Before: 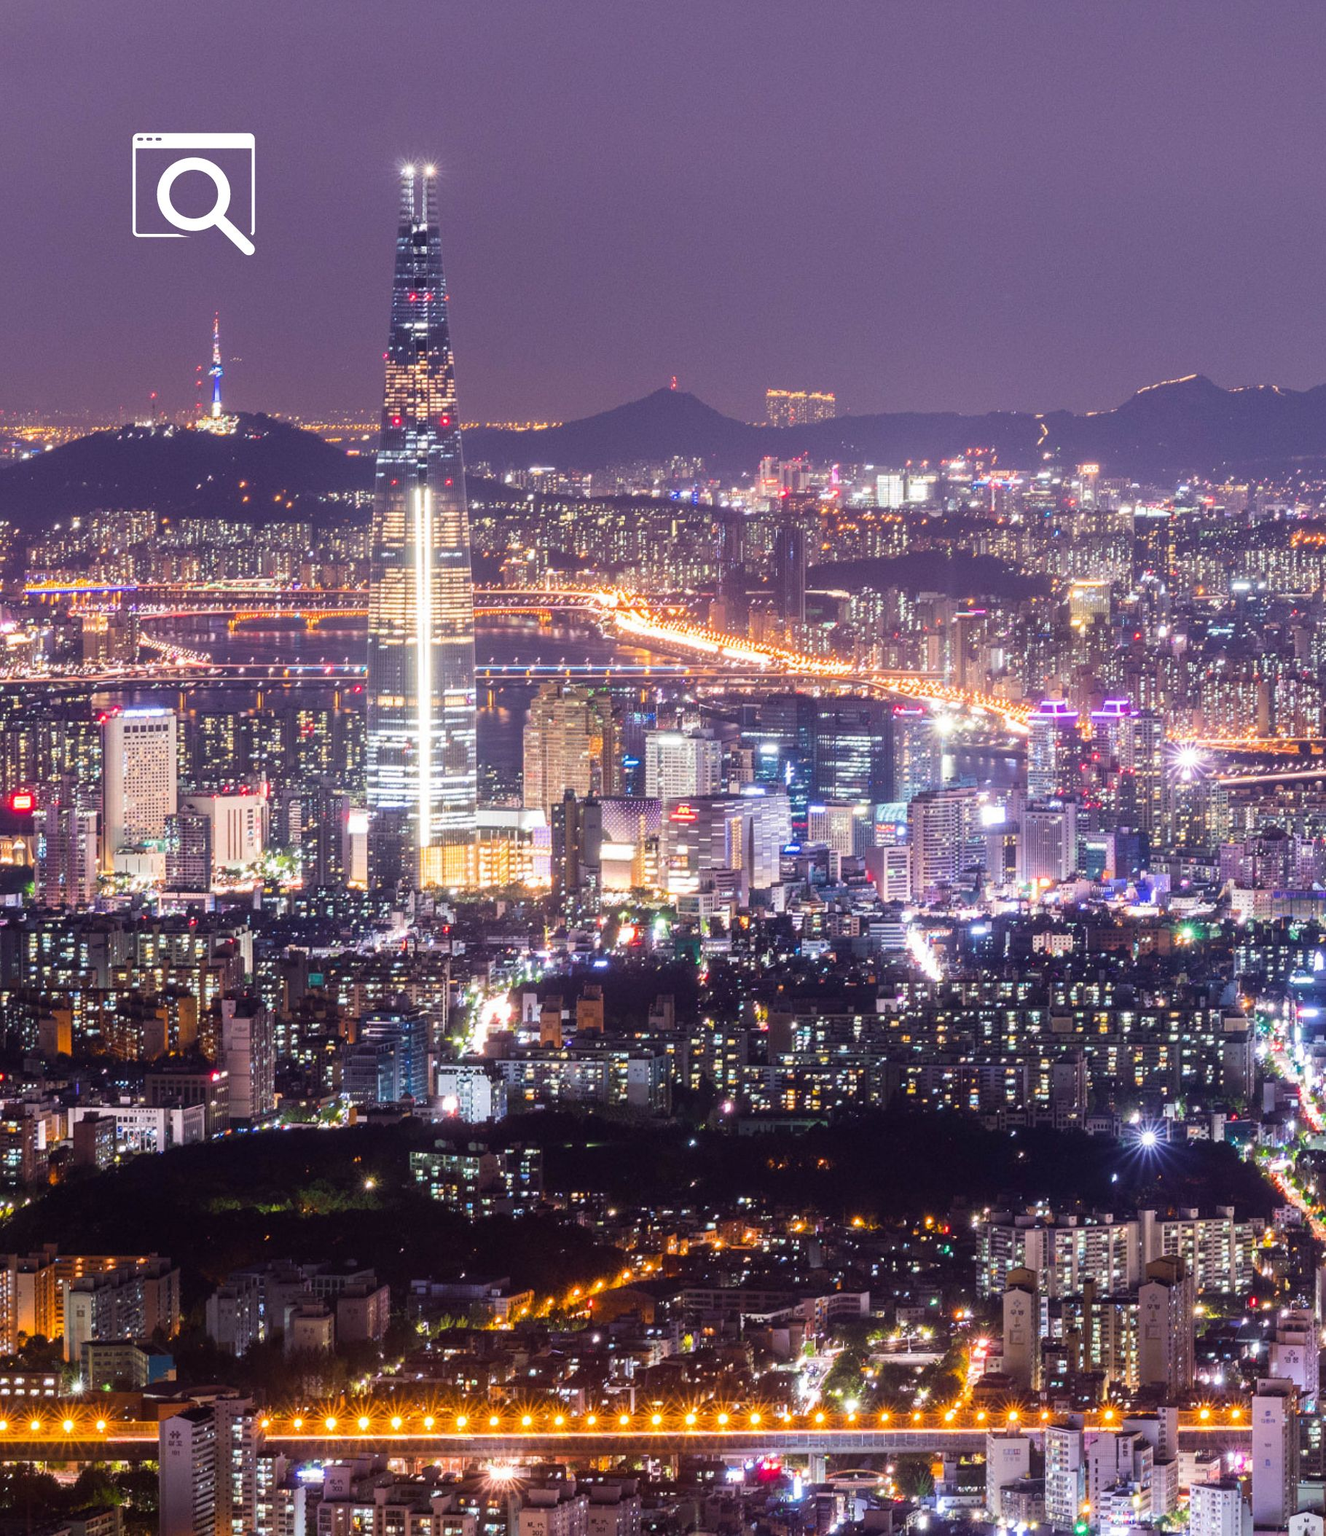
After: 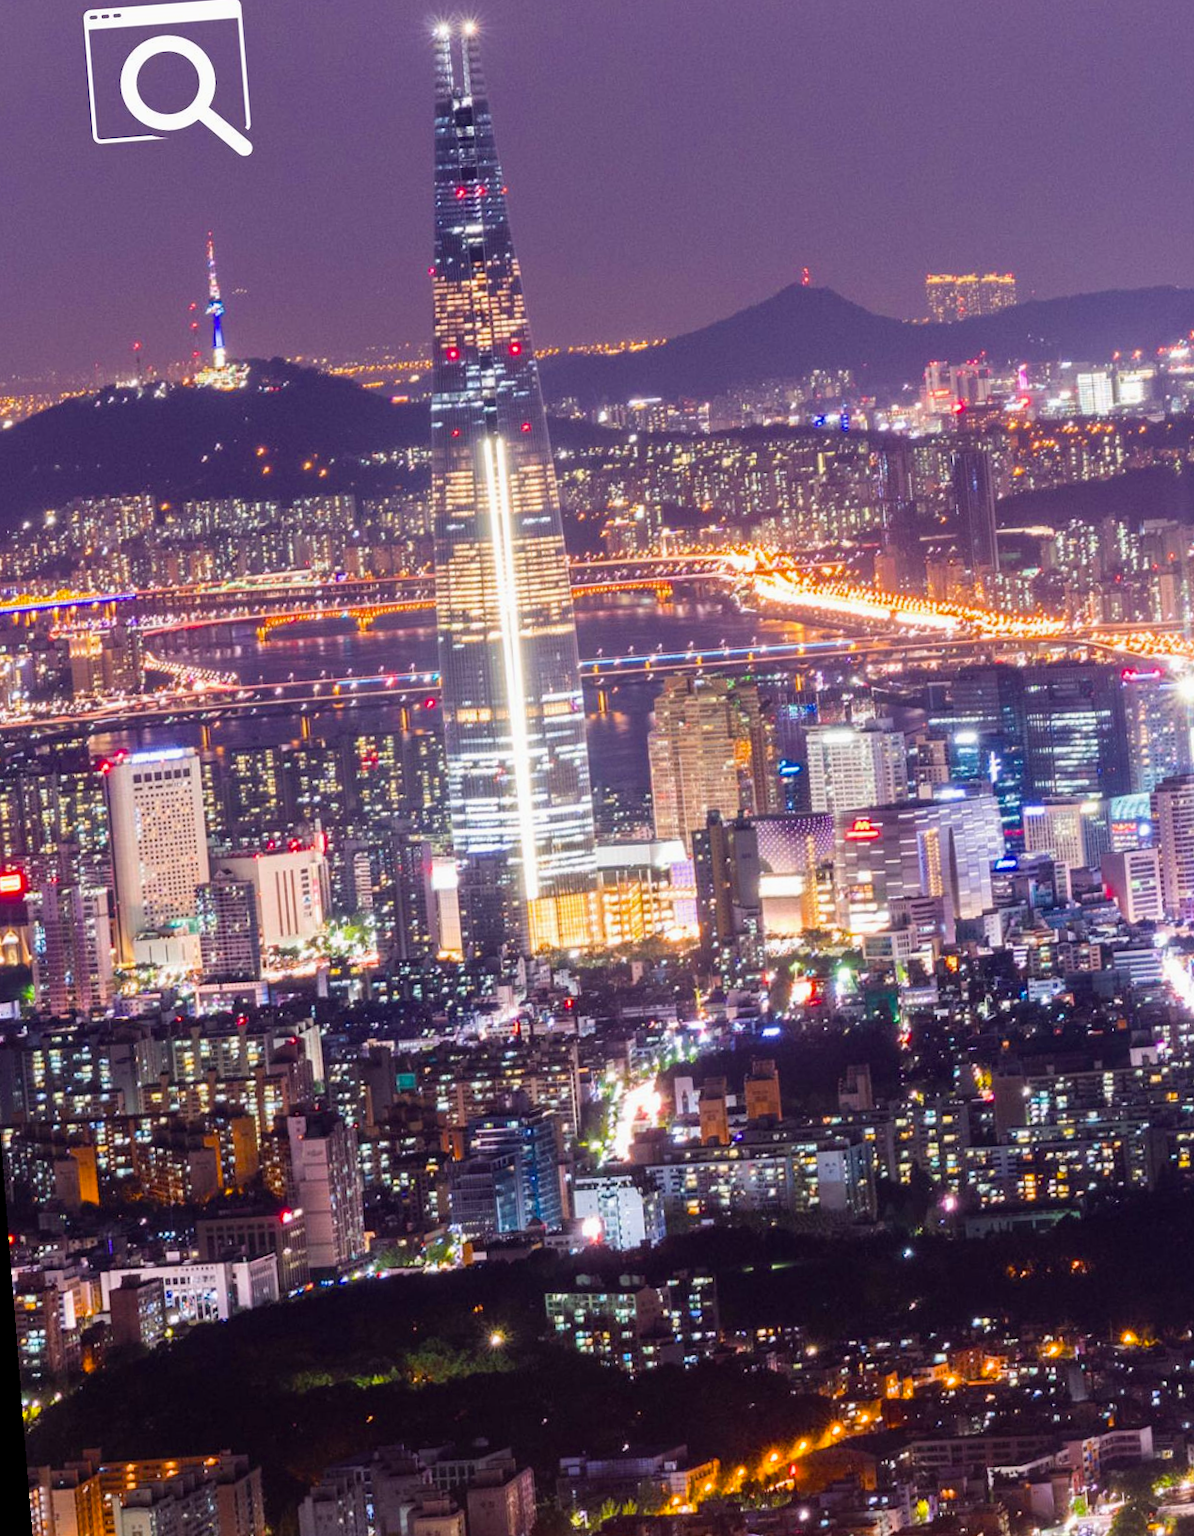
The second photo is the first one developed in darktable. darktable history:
rotate and perspective: rotation -4.57°, crop left 0.054, crop right 0.944, crop top 0.087, crop bottom 0.914
shadows and highlights: shadows 32, highlights -32, soften with gaussian
crop: top 5.803%, right 27.864%, bottom 5.804%
color balance rgb: linear chroma grading › shadows -8%, linear chroma grading › global chroma 10%, perceptual saturation grading › global saturation 2%, perceptual saturation grading › highlights -2%, perceptual saturation grading › mid-tones 4%, perceptual saturation grading › shadows 8%, perceptual brilliance grading › global brilliance 2%, perceptual brilliance grading › highlights -4%, global vibrance 16%, saturation formula JzAzBz (2021)
